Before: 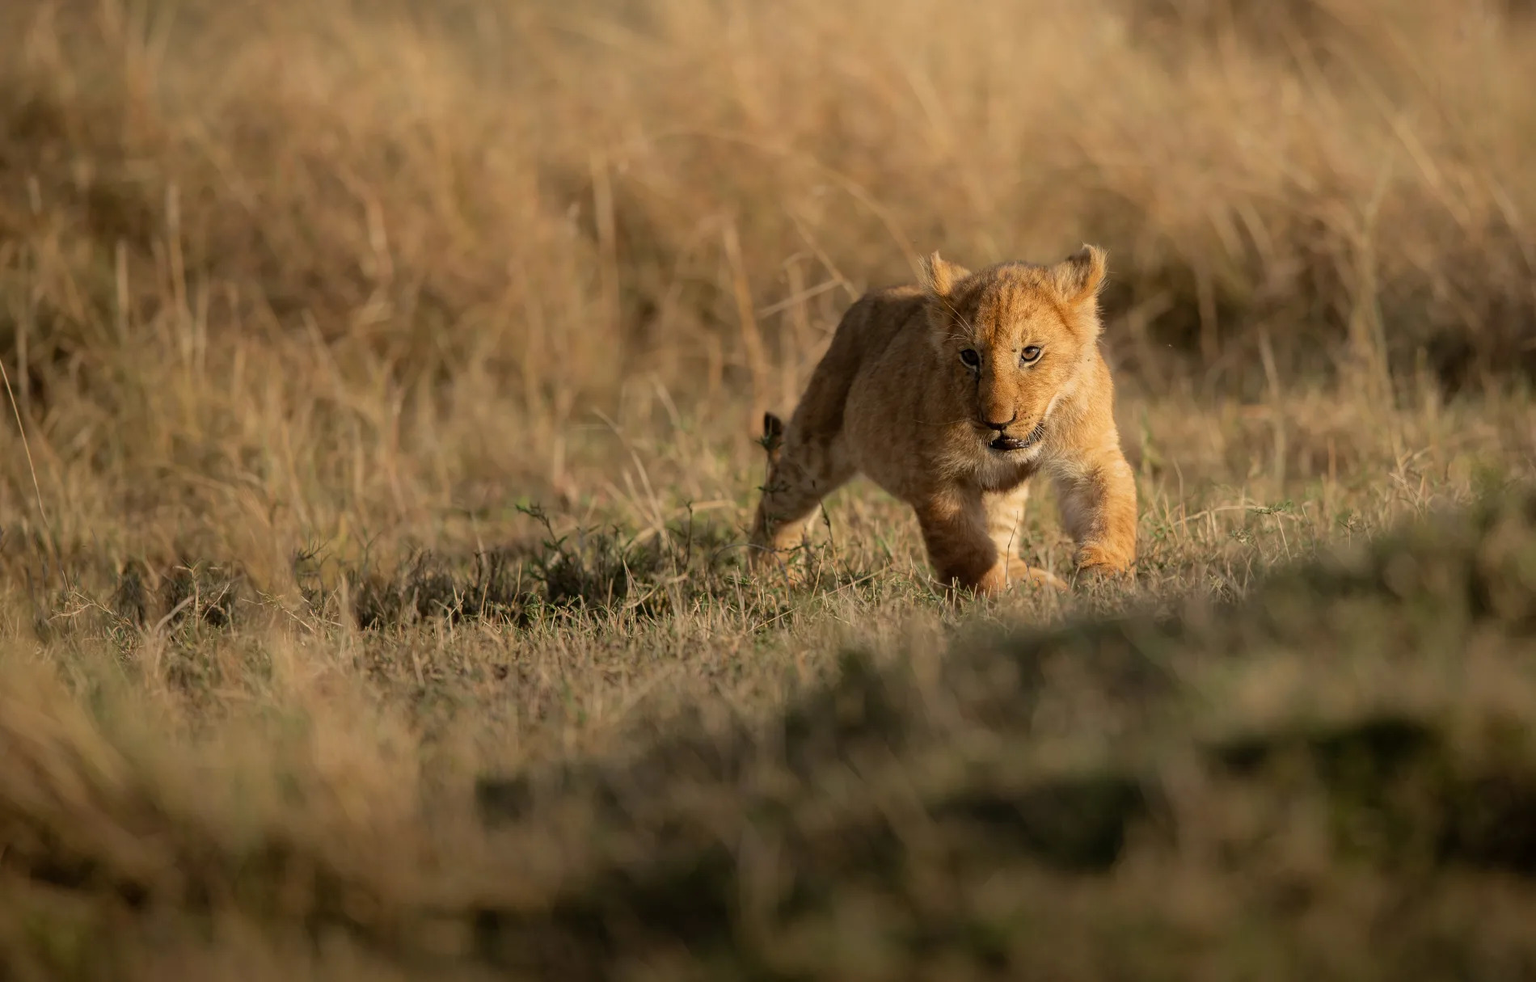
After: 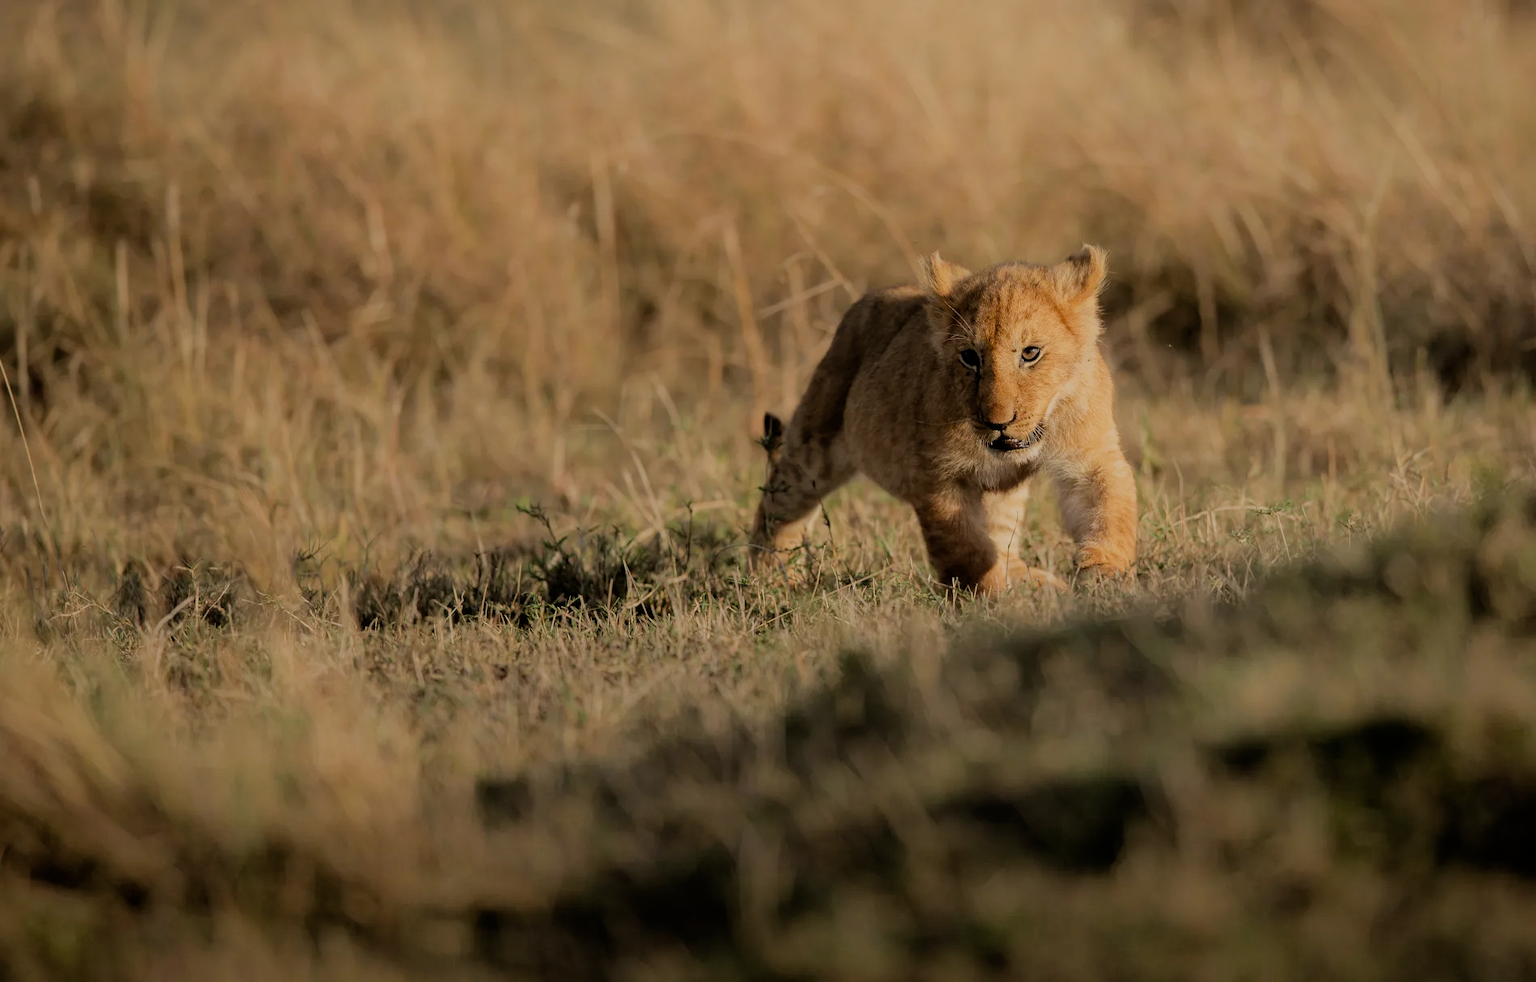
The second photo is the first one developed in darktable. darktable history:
filmic rgb: black relative exposure -7.14 EV, white relative exposure 5.34 EV, hardness 3.03, iterations of high-quality reconstruction 0
